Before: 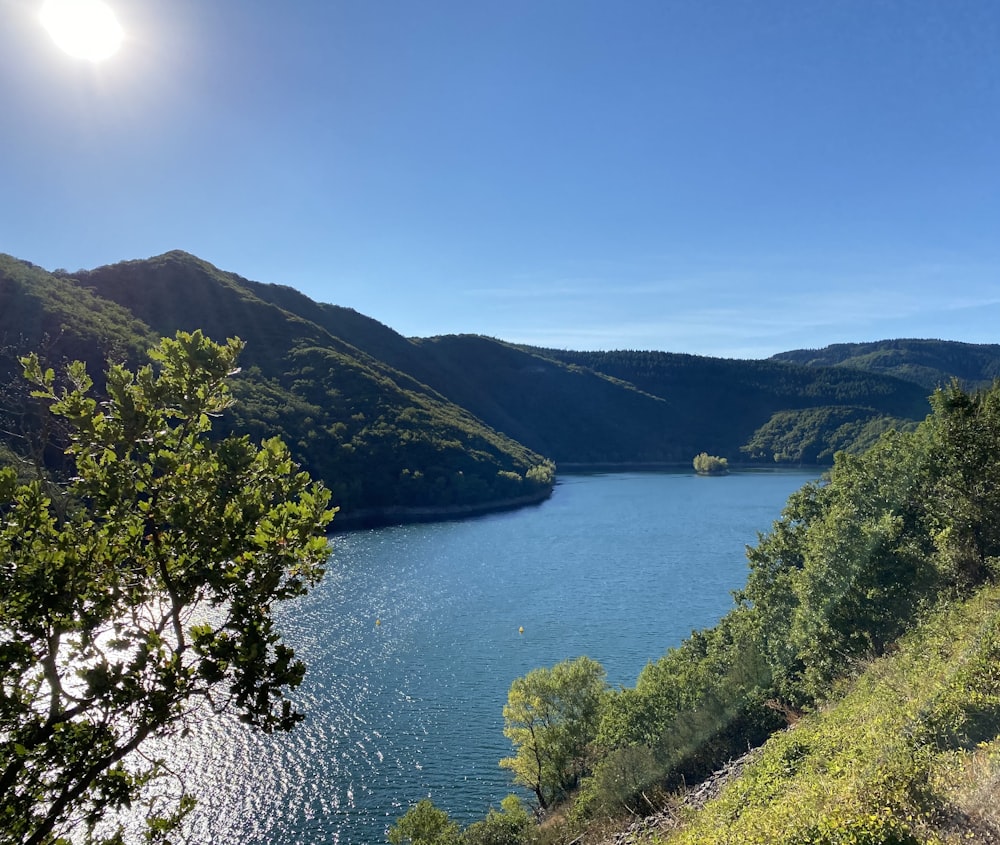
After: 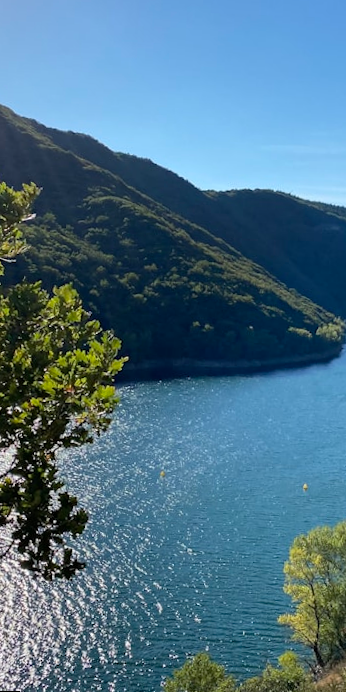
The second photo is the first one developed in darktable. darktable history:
crop and rotate: left 21.77%, top 18.528%, right 44.676%, bottom 2.997%
rotate and perspective: rotation 2.27°, automatic cropping off
